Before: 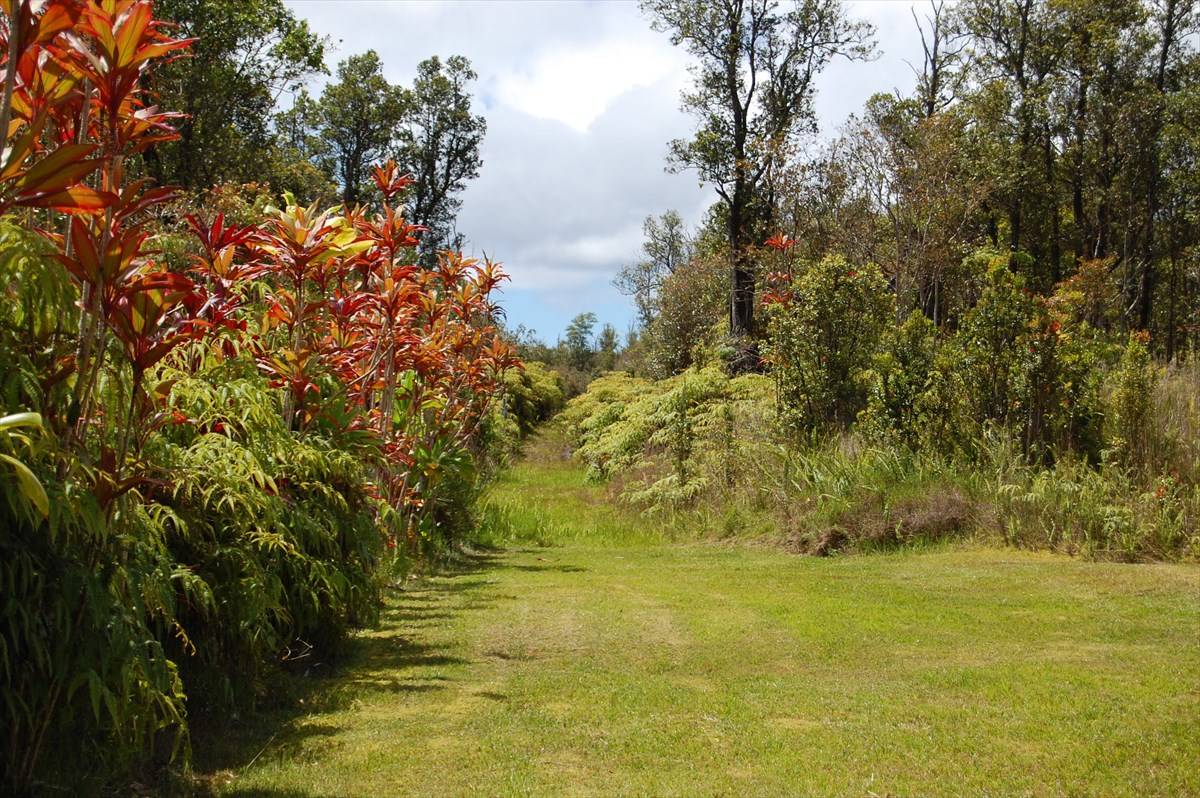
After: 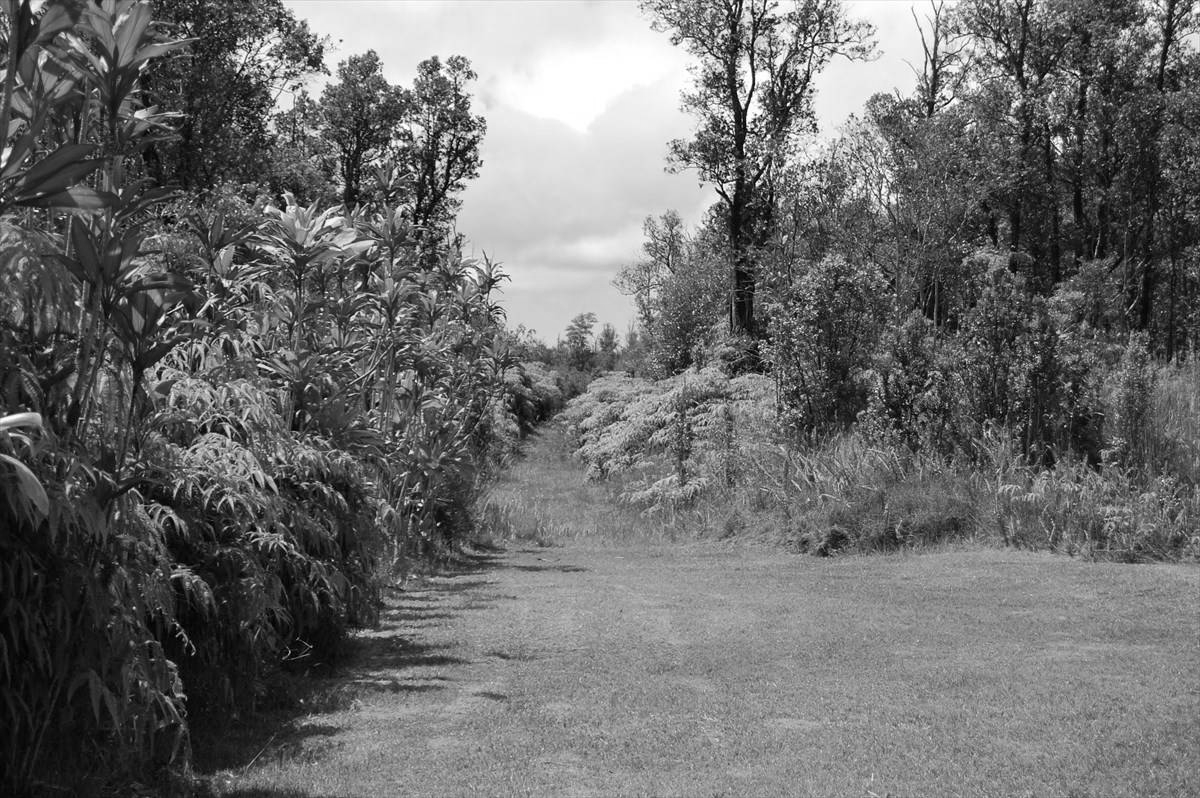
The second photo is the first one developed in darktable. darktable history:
monochrome: on, module defaults
color balance rgb: linear chroma grading › global chroma 15%, perceptual saturation grading › global saturation 30%
